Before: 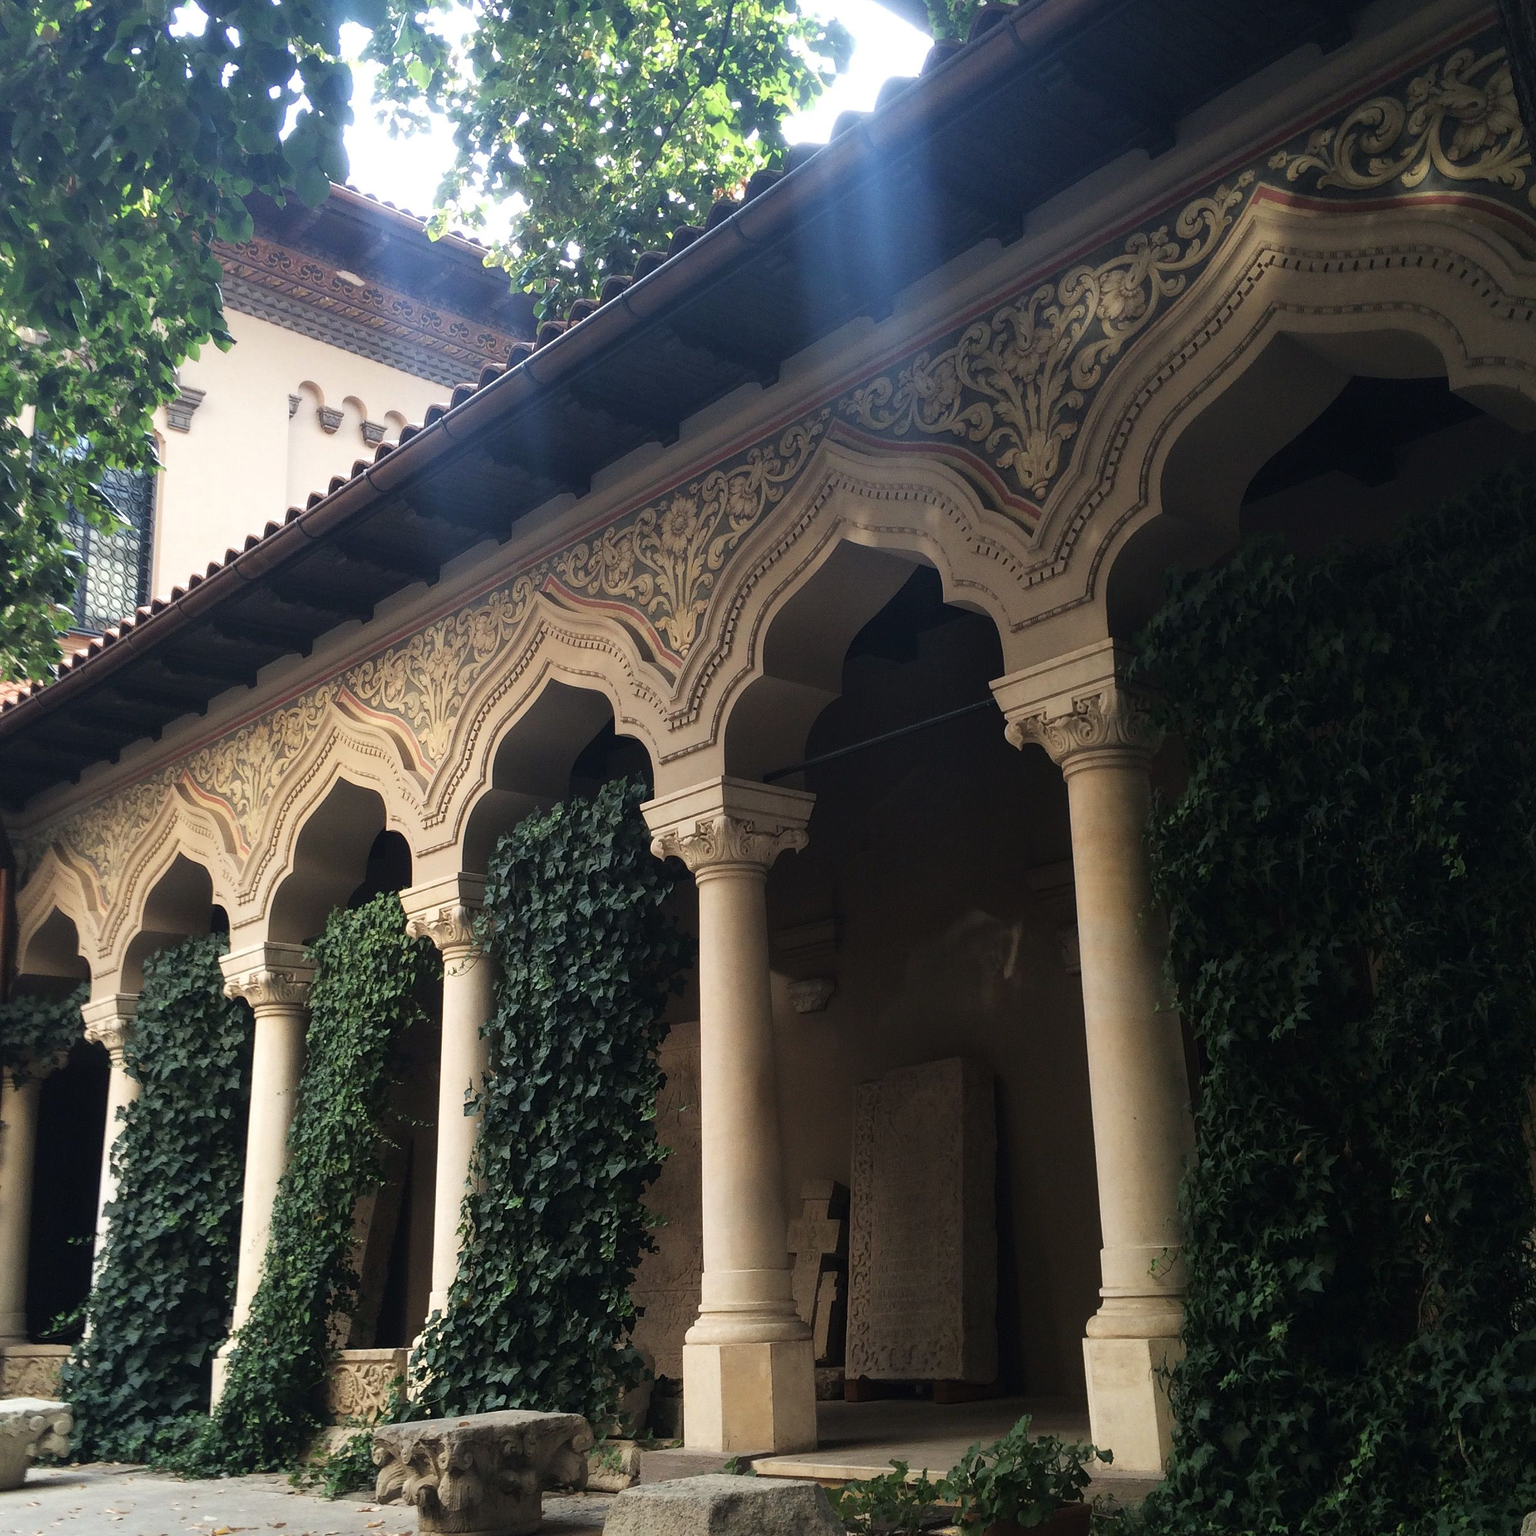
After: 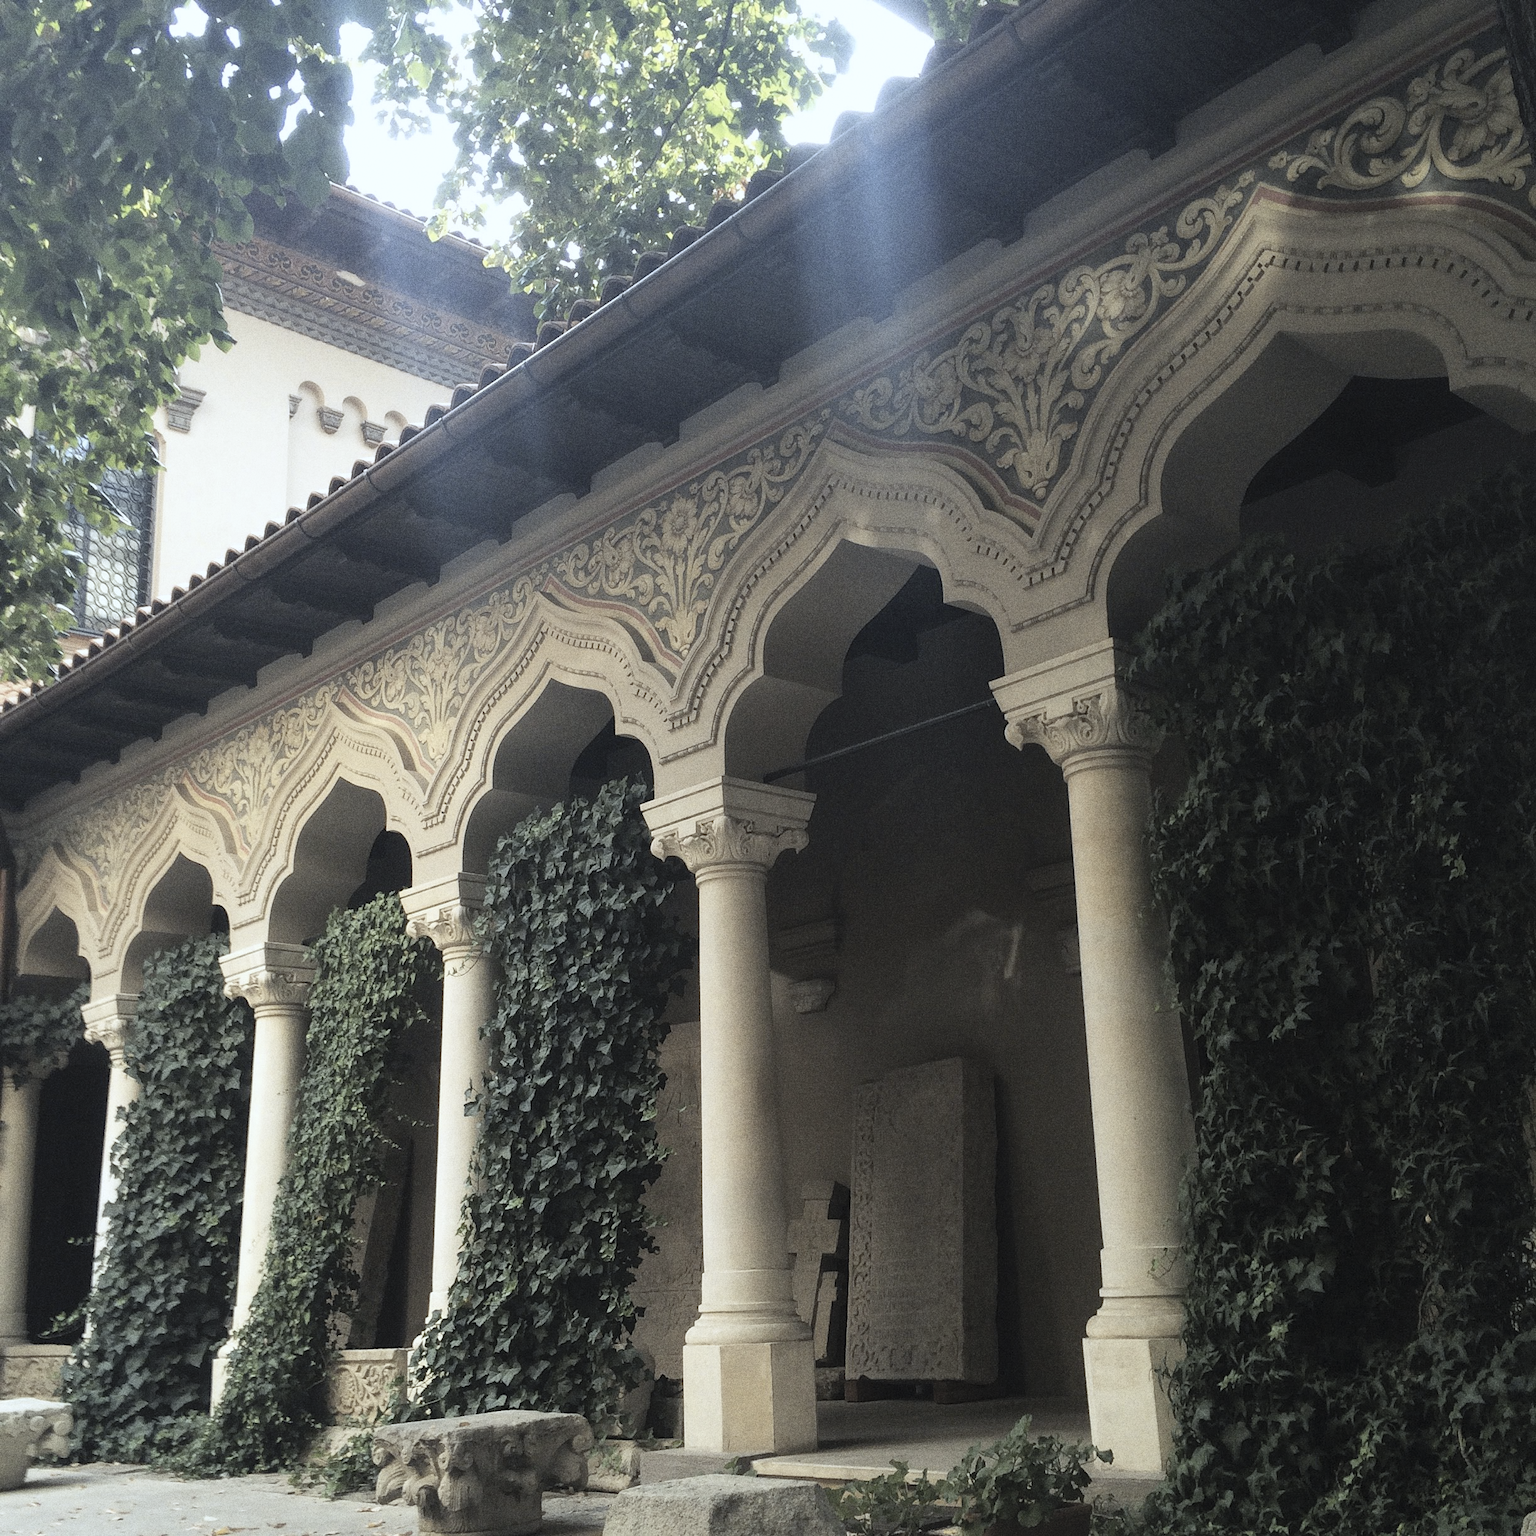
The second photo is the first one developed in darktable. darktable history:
contrast brightness saturation: brightness 0.18, saturation -0.5
color contrast: green-magenta contrast 0.85, blue-yellow contrast 1.25, unbound 0
white balance: red 0.925, blue 1.046
grain: coarseness 0.09 ISO, strength 40%
rgb curve: curves: ch2 [(0, 0) (0.567, 0.512) (1, 1)], mode RGB, independent channels
